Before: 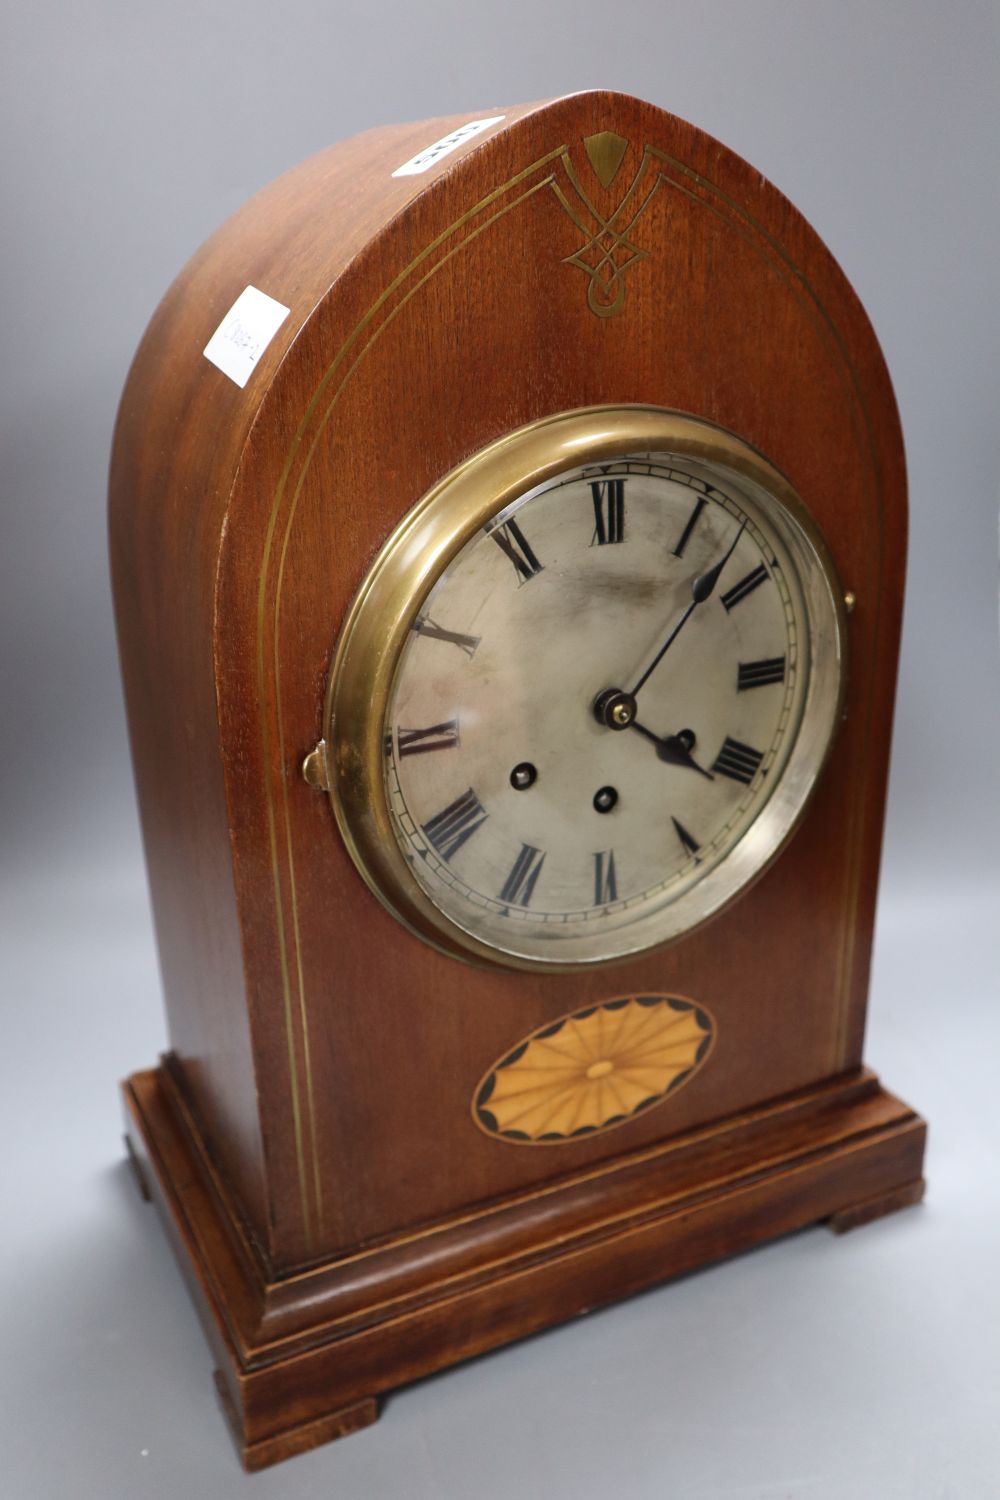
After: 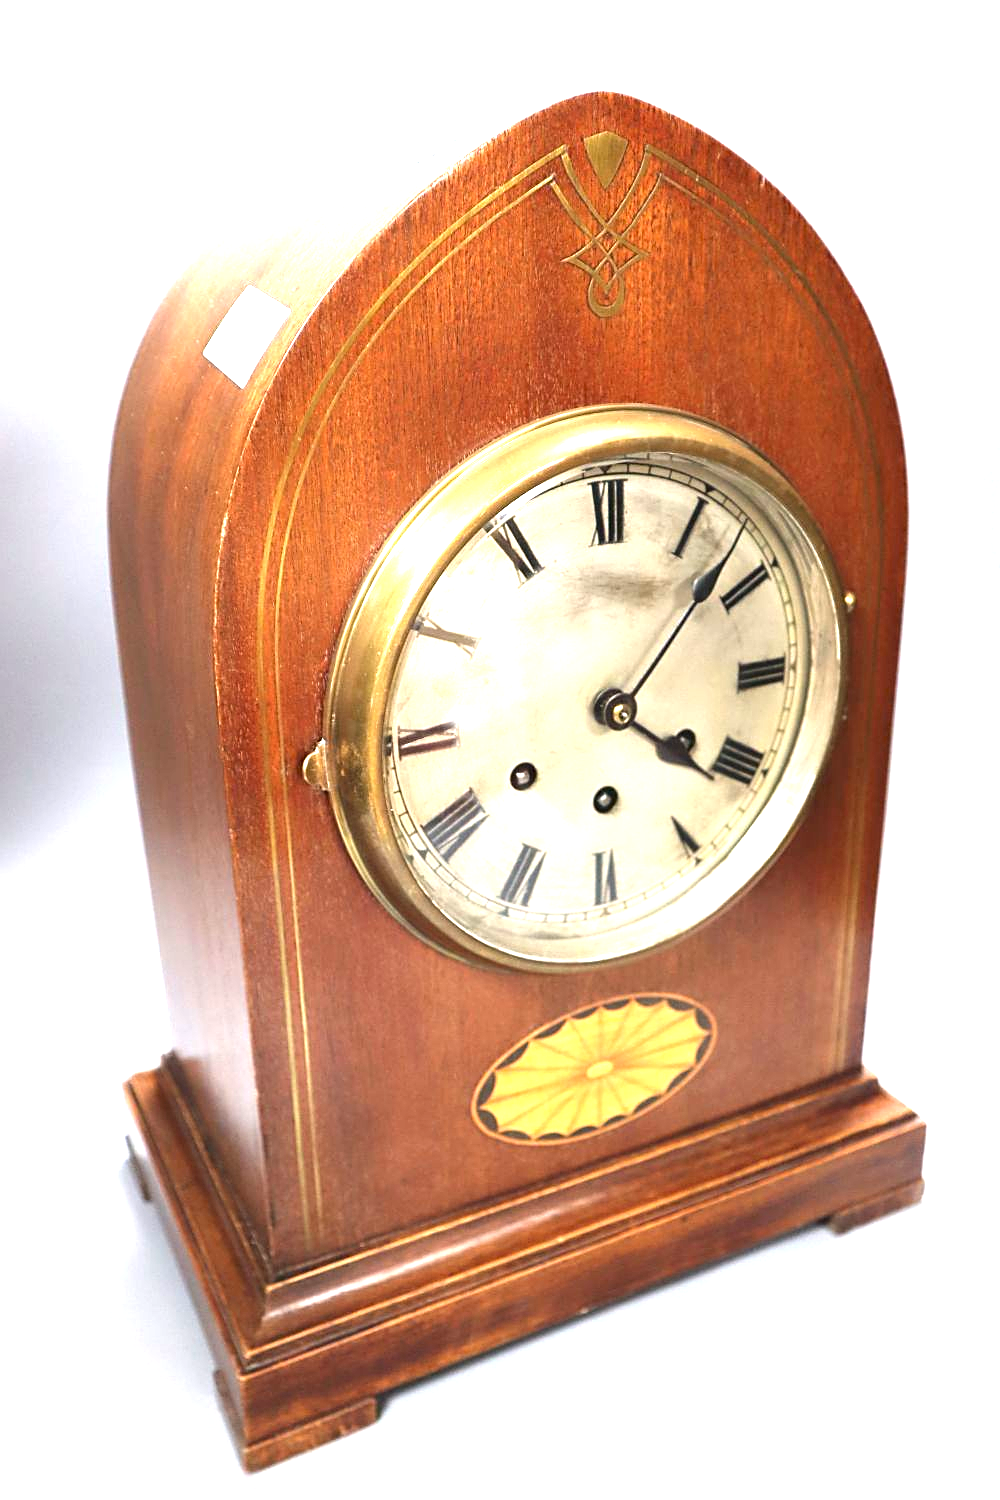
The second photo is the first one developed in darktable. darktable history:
exposure: exposure 2.057 EV, compensate highlight preservation false
sharpen: on, module defaults
